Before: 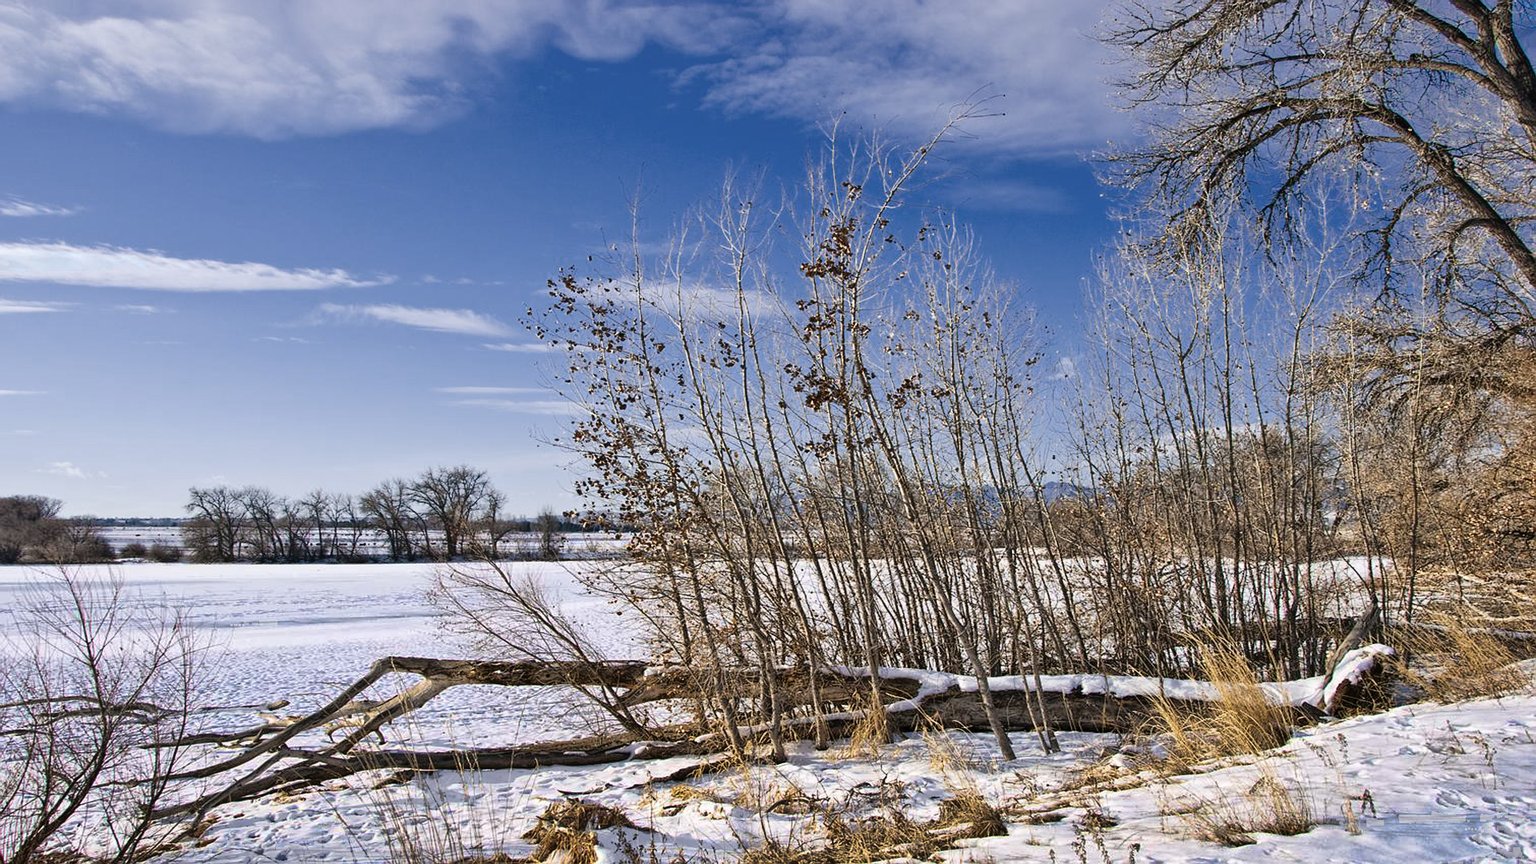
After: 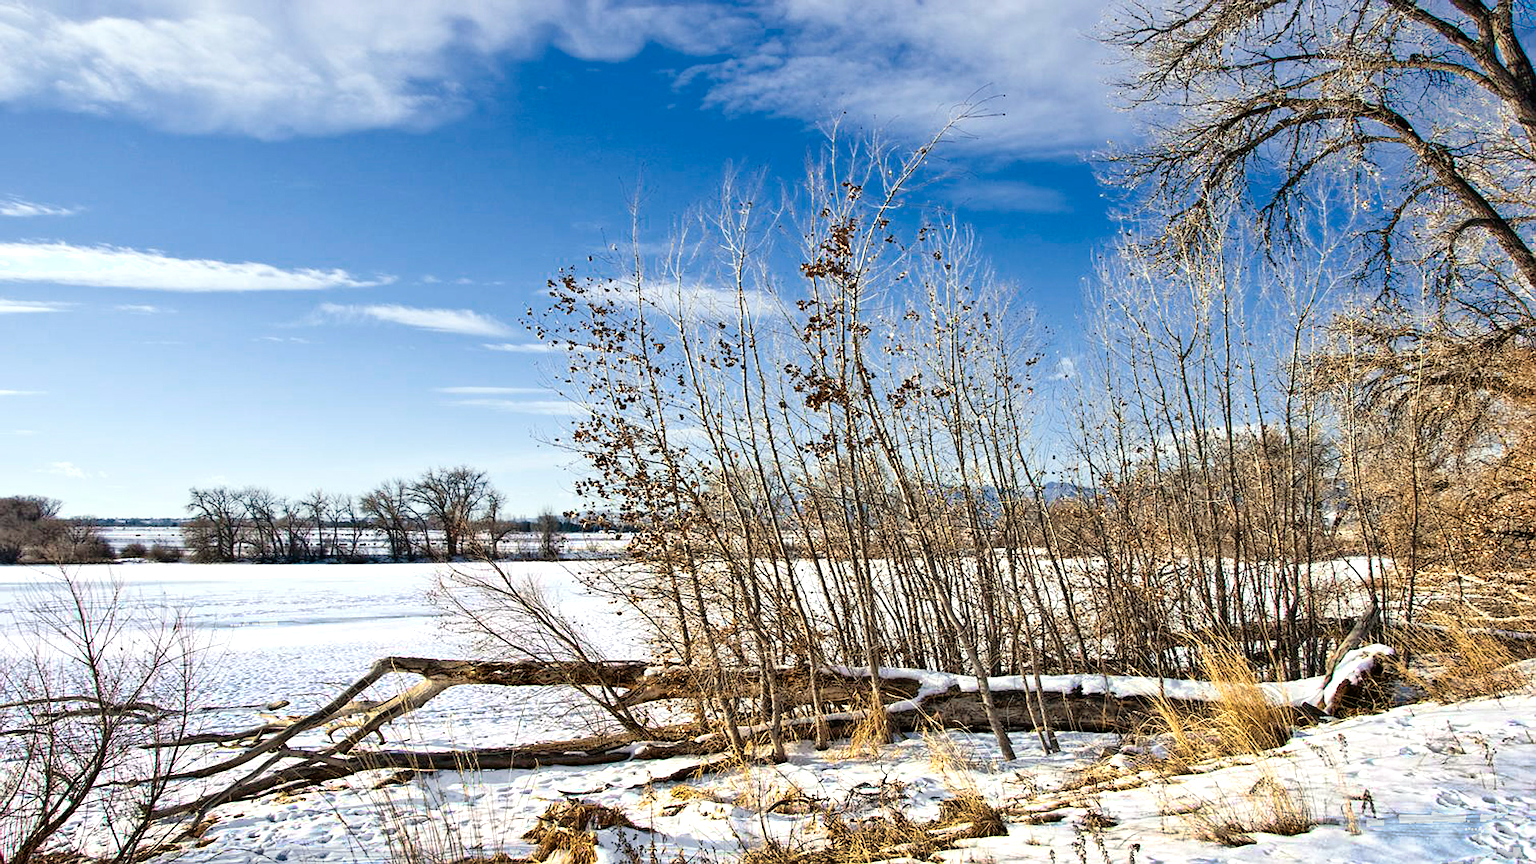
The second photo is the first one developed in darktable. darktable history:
shadows and highlights: shadows -30.7, highlights 29.37
exposure: black level correction 0, exposure 0.499 EV, compensate exposure bias true, compensate highlight preservation false
color correction: highlights a* -4.42, highlights b* 6.5
